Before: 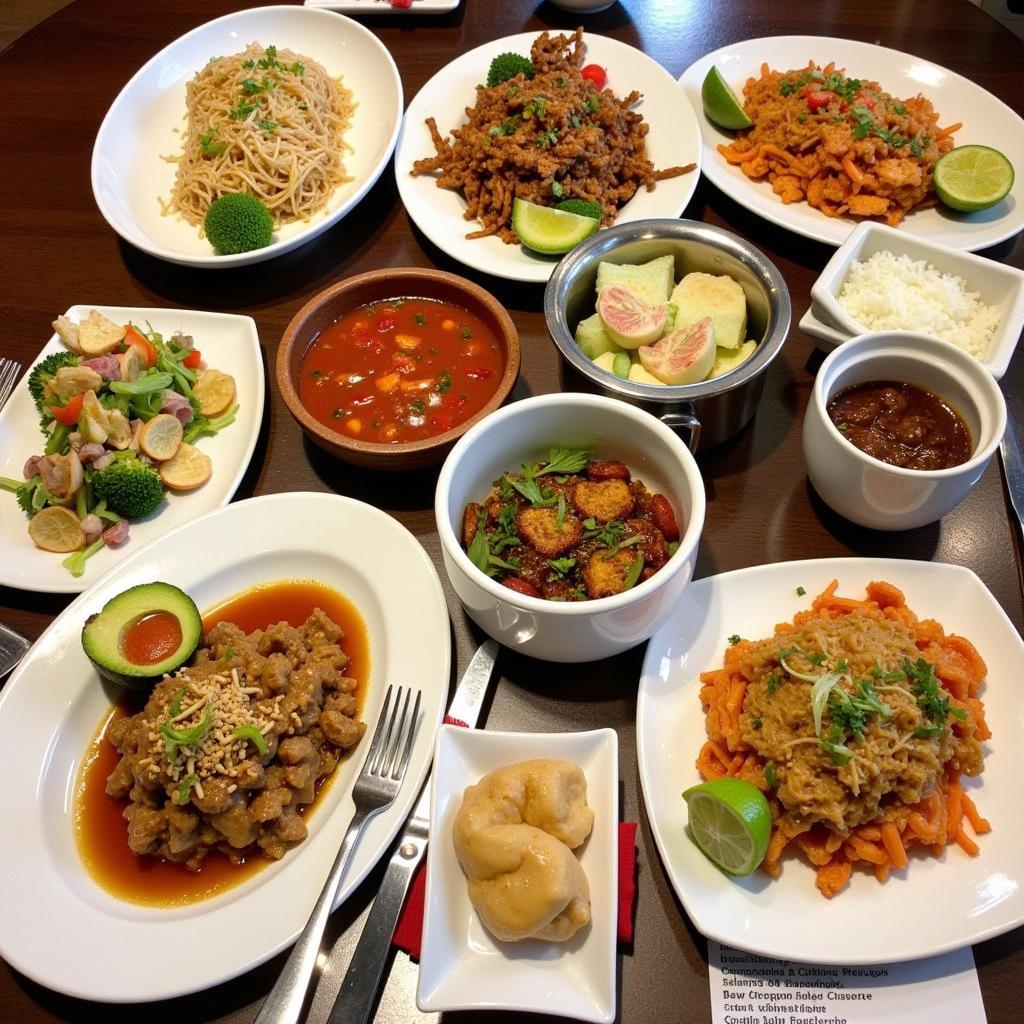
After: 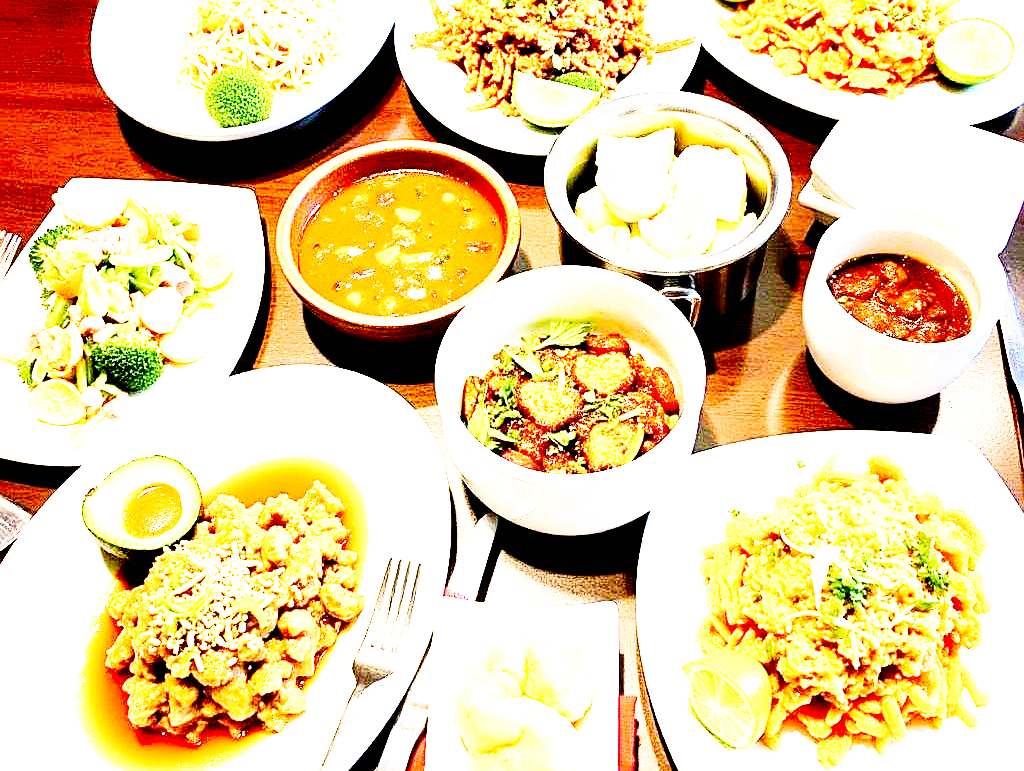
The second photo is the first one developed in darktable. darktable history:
shadows and highlights: shadows -31.72, highlights 29.5
tone equalizer: -8 EV -0.385 EV, -7 EV -0.404 EV, -6 EV -0.325 EV, -5 EV -0.255 EV, -3 EV 0.22 EV, -2 EV 0.311 EV, -1 EV 0.404 EV, +0 EV 0.414 EV, mask exposure compensation -0.511 EV
crop and rotate: top 12.485%, bottom 12.164%
sharpen: on, module defaults
exposure: black level correction 0.005, exposure 2.077 EV, compensate highlight preservation false
base curve: curves: ch0 [(0, 0) (0.007, 0.004) (0.027, 0.03) (0.046, 0.07) (0.207, 0.54) (0.442, 0.872) (0.673, 0.972) (1, 1)], preserve colors none
